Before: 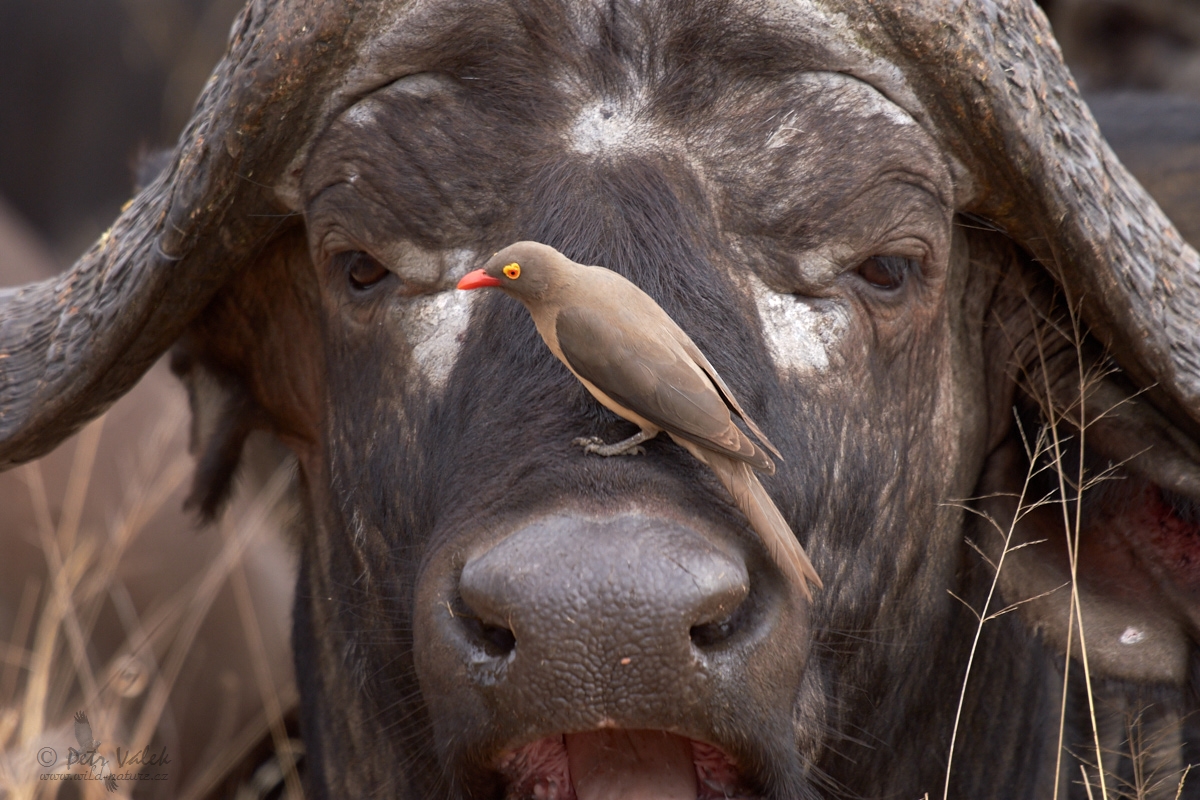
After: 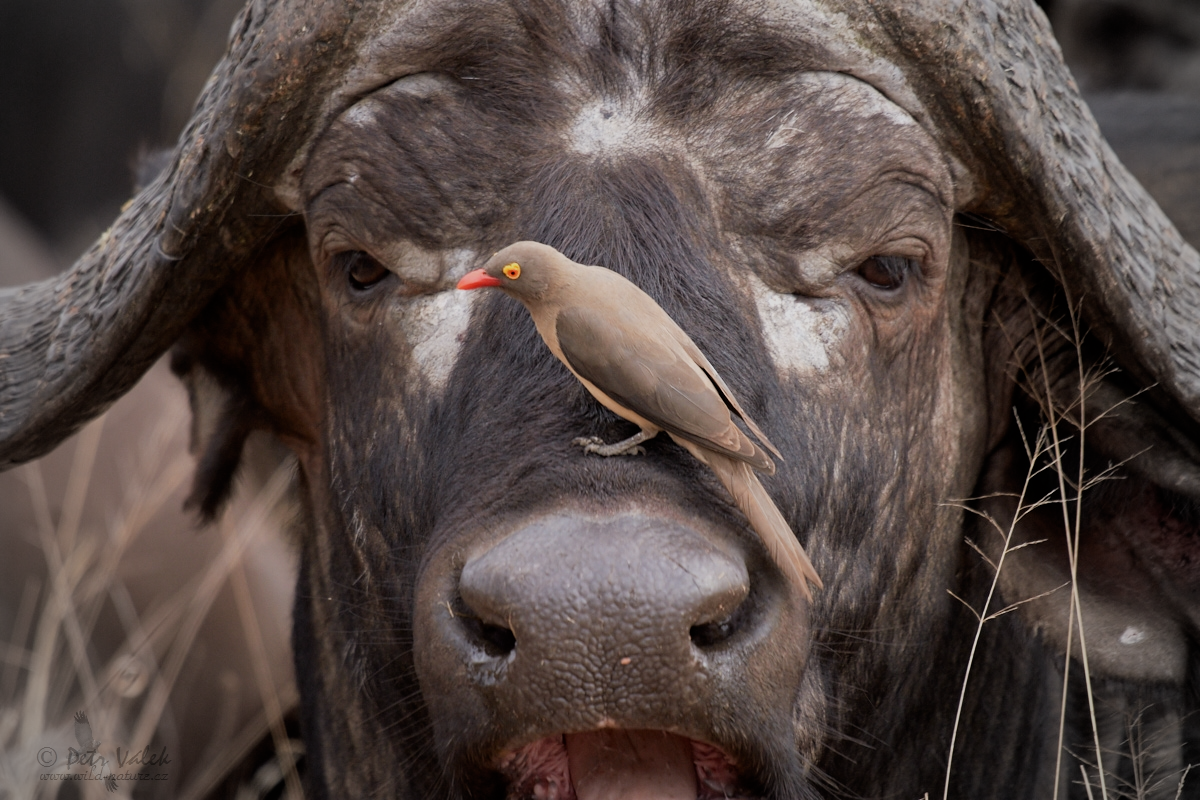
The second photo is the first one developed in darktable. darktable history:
exposure: exposure 0.163 EV, compensate highlight preservation false
filmic rgb: black relative exposure -7.65 EV, white relative exposure 4.56 EV, hardness 3.61
vignetting: fall-off start 67.07%, brightness -0.448, saturation -0.687, width/height ratio 1.014
